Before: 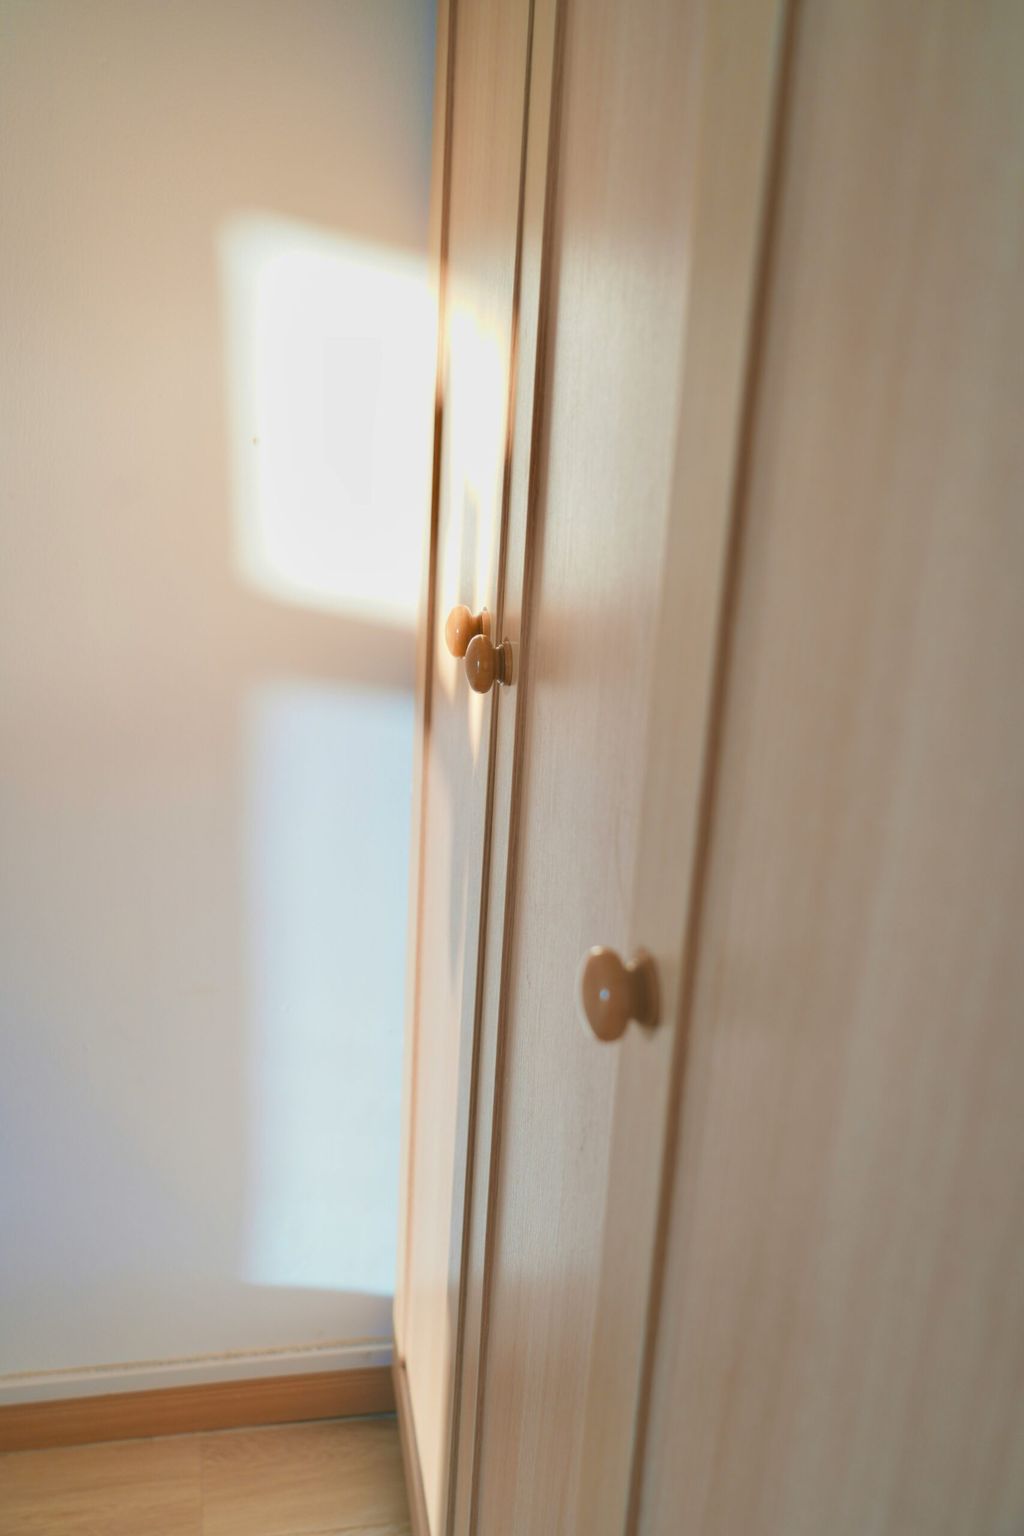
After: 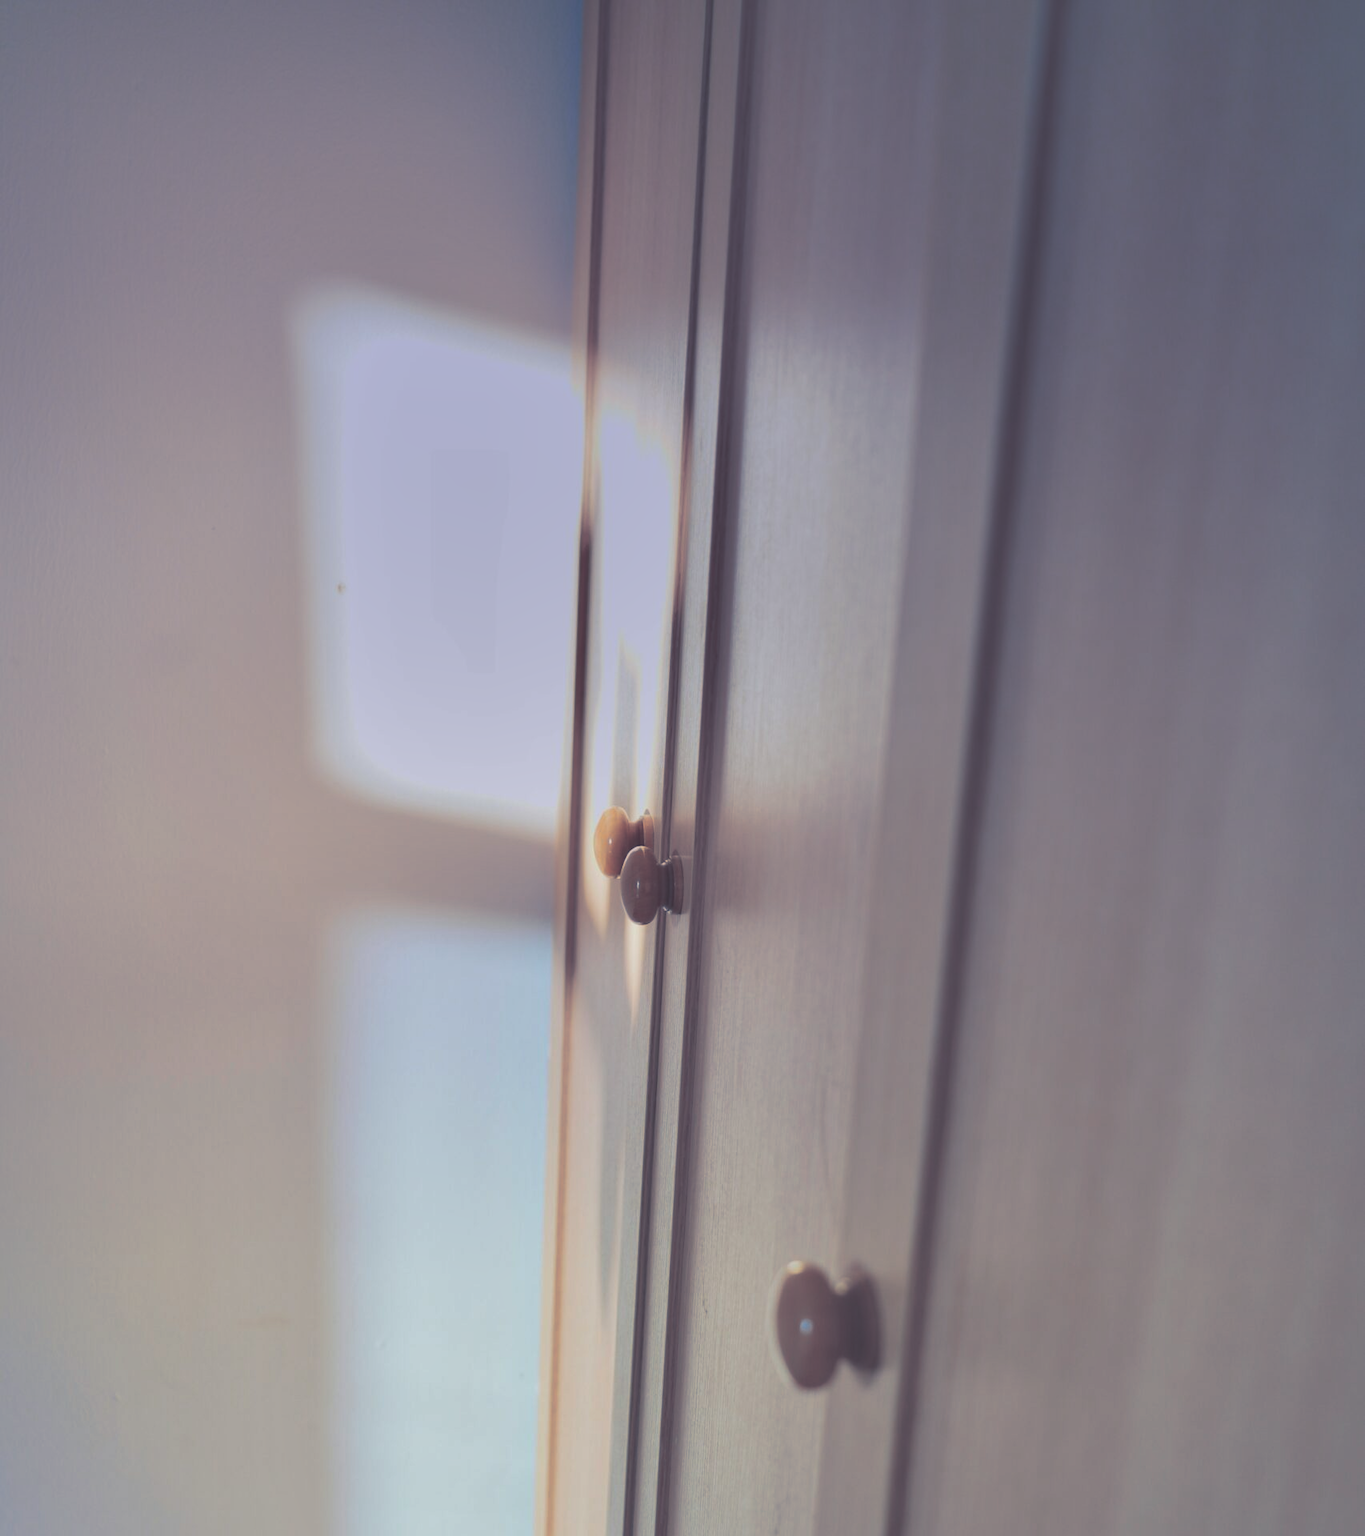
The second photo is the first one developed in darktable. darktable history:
crop: bottom 24.967%
split-toning: shadows › hue 230.4°
graduated density: hue 238.83°, saturation 50%
rgb curve: curves: ch0 [(0, 0) (0.072, 0.166) (0.217, 0.293) (0.414, 0.42) (1, 1)], compensate middle gray true, preserve colors basic power
shadows and highlights: on, module defaults
